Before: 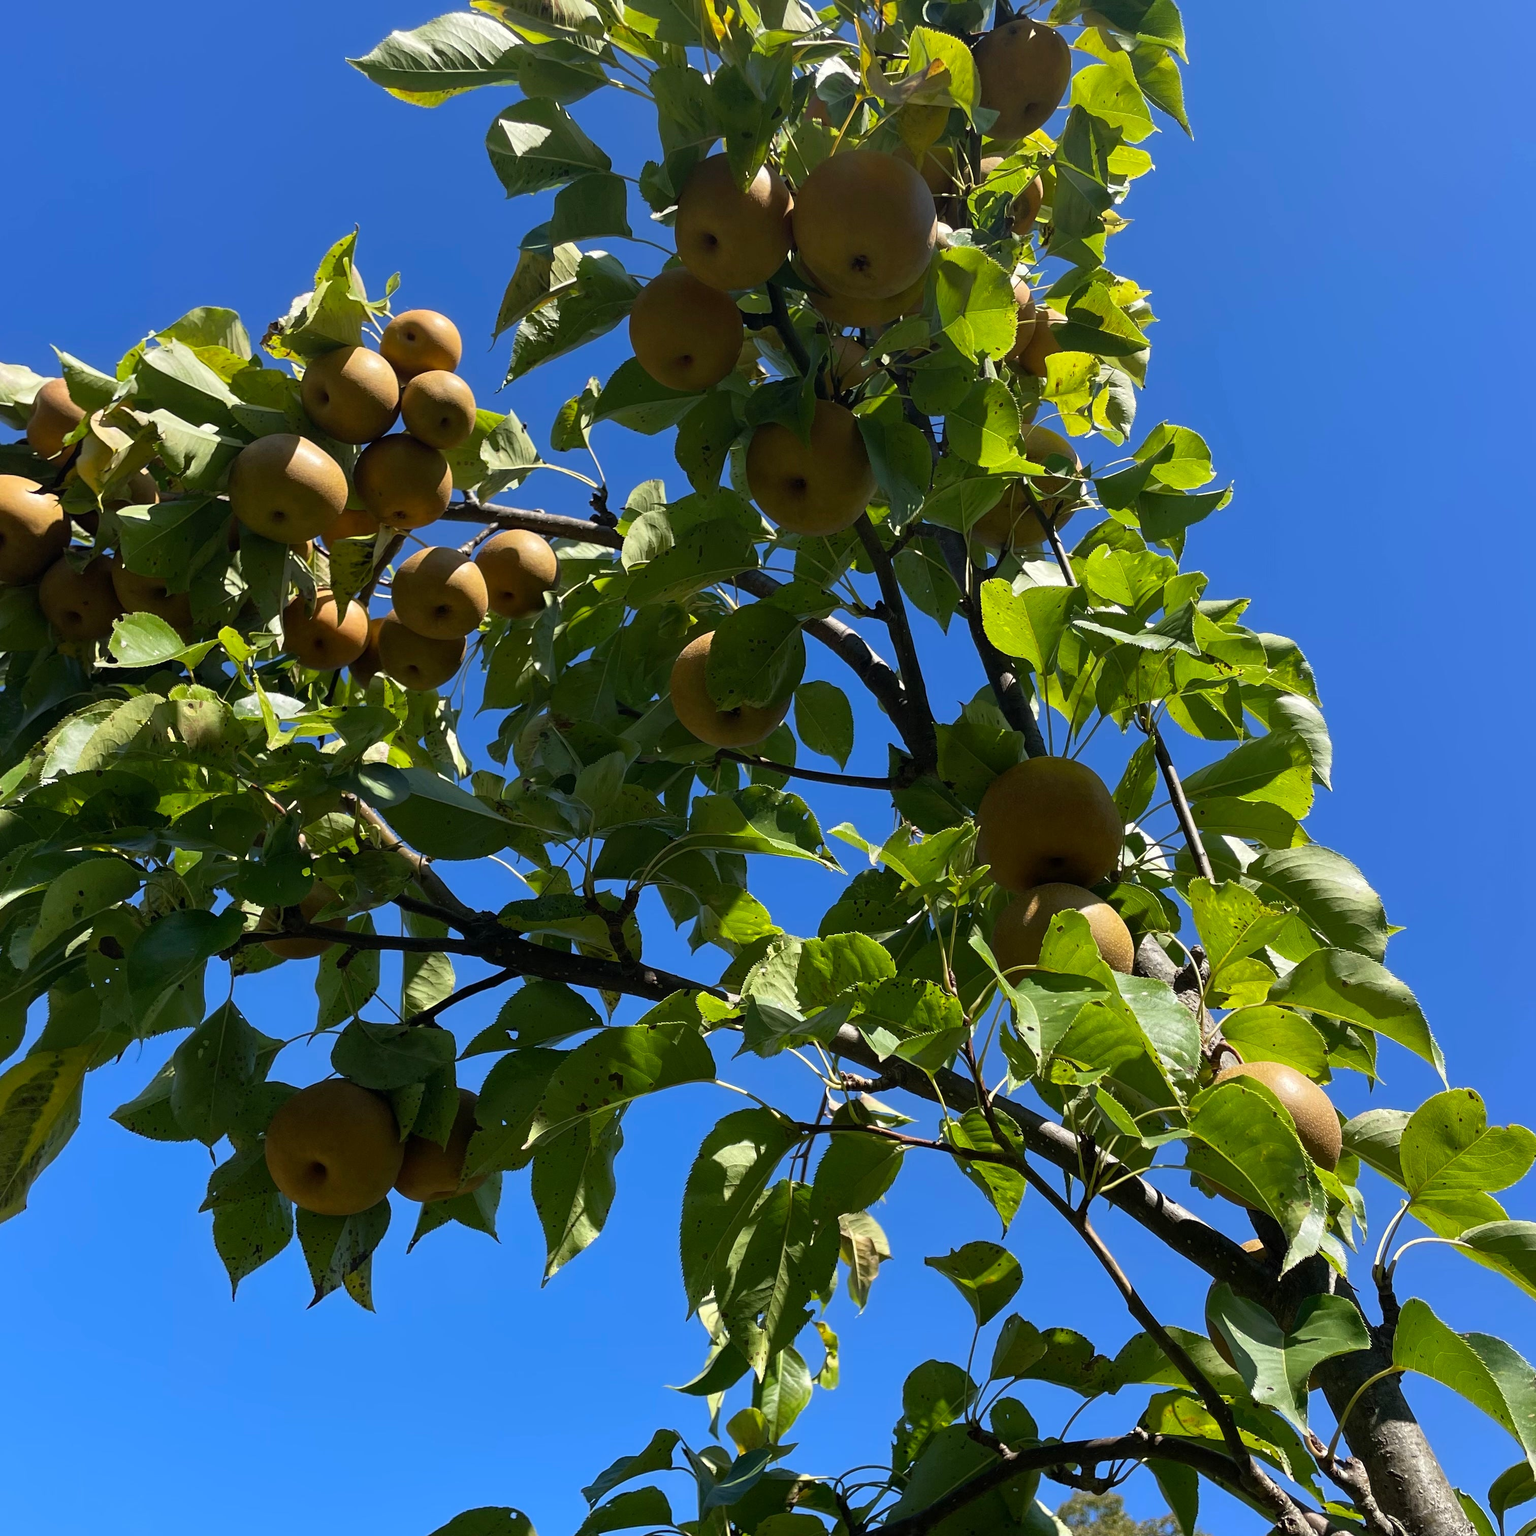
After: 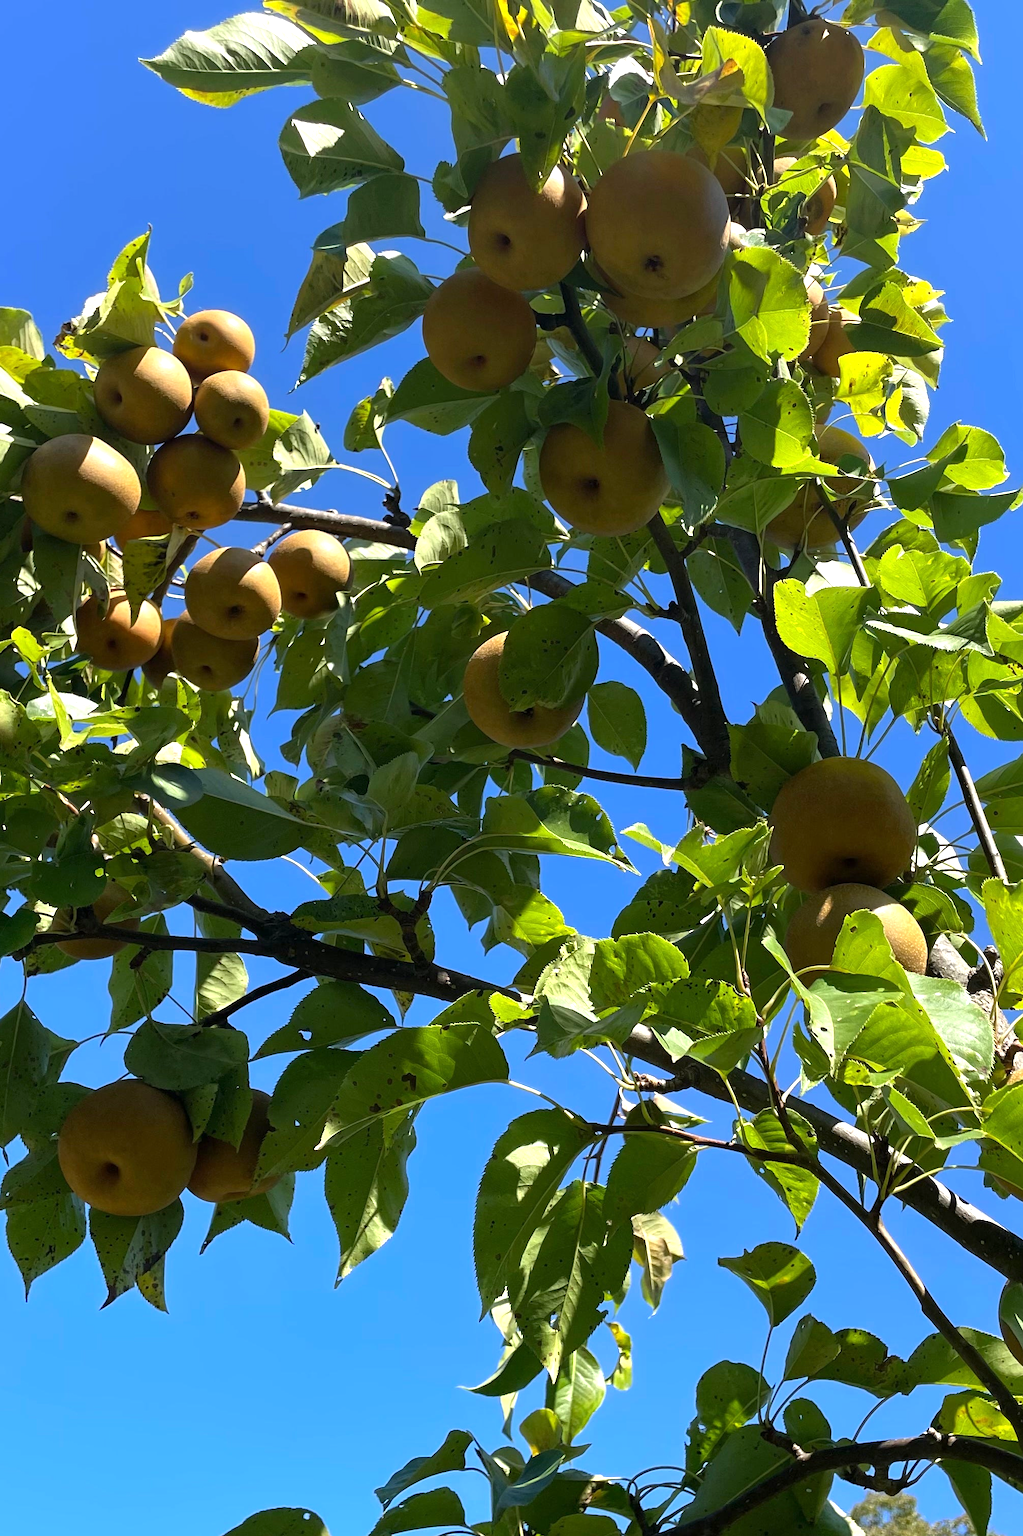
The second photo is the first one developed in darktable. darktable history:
crop and rotate: left 13.537%, right 19.796%
exposure: exposure 0.661 EV, compensate highlight preservation false
